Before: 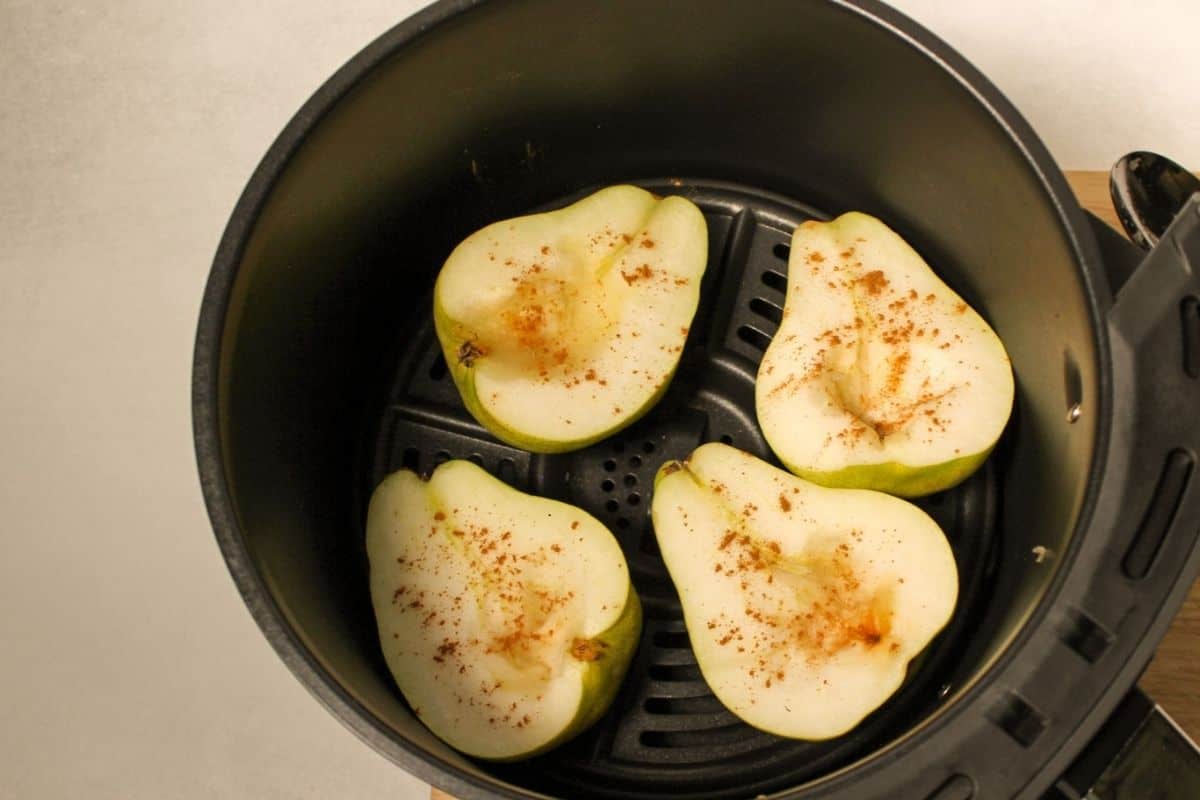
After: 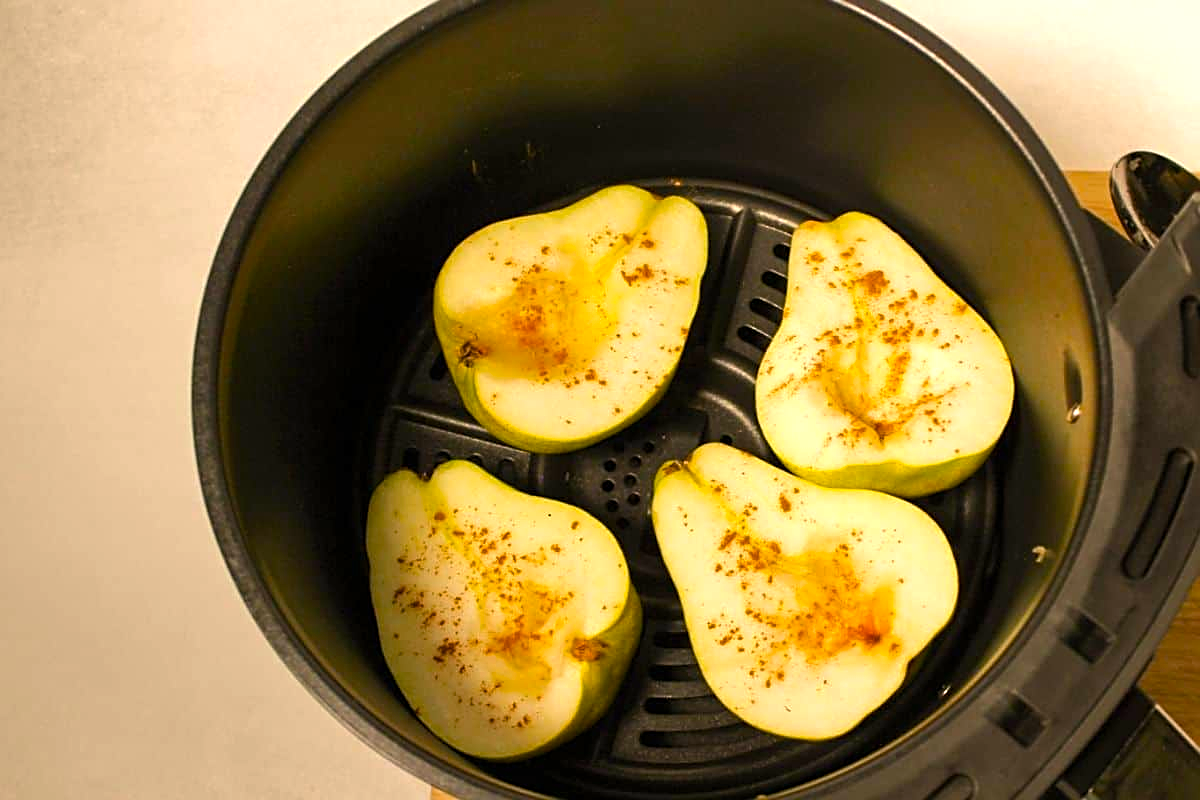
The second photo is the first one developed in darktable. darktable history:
color correction: highlights a* 3.84, highlights b* 5.11
color balance rgb: power › hue 315.91°, linear chroma grading › shadows -1.77%, linear chroma grading › highlights -14.089%, linear chroma grading › global chroma -9.69%, linear chroma grading › mid-tones -10.283%, perceptual saturation grading › global saturation 16.298%, perceptual brilliance grading › global brilliance 9.277%, global vibrance 50.117%
sharpen: on, module defaults
